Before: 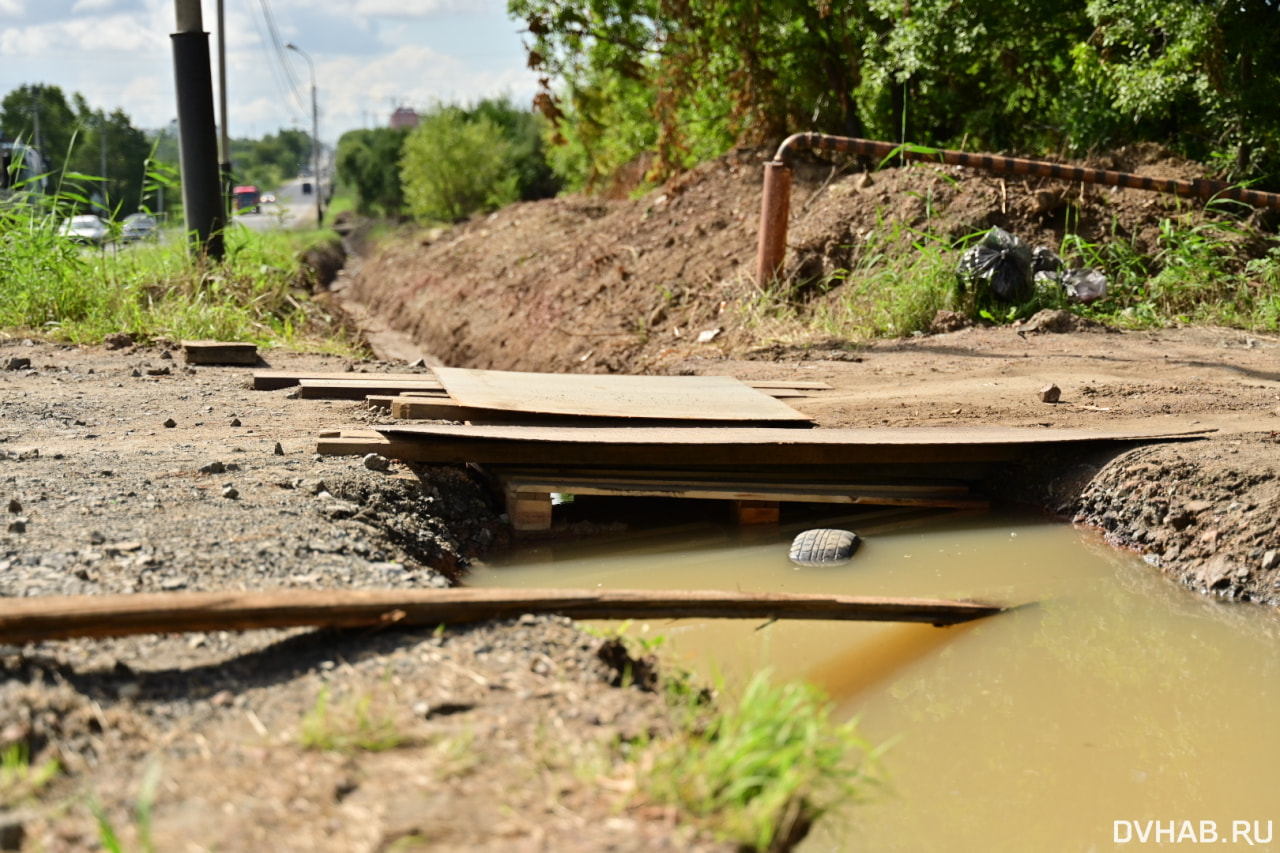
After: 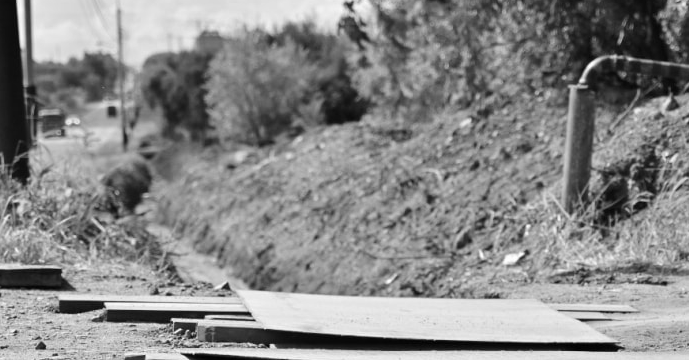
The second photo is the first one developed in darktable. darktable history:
crop: left 15.306%, top 9.065%, right 30.789%, bottom 48.638%
contrast brightness saturation: saturation -1
